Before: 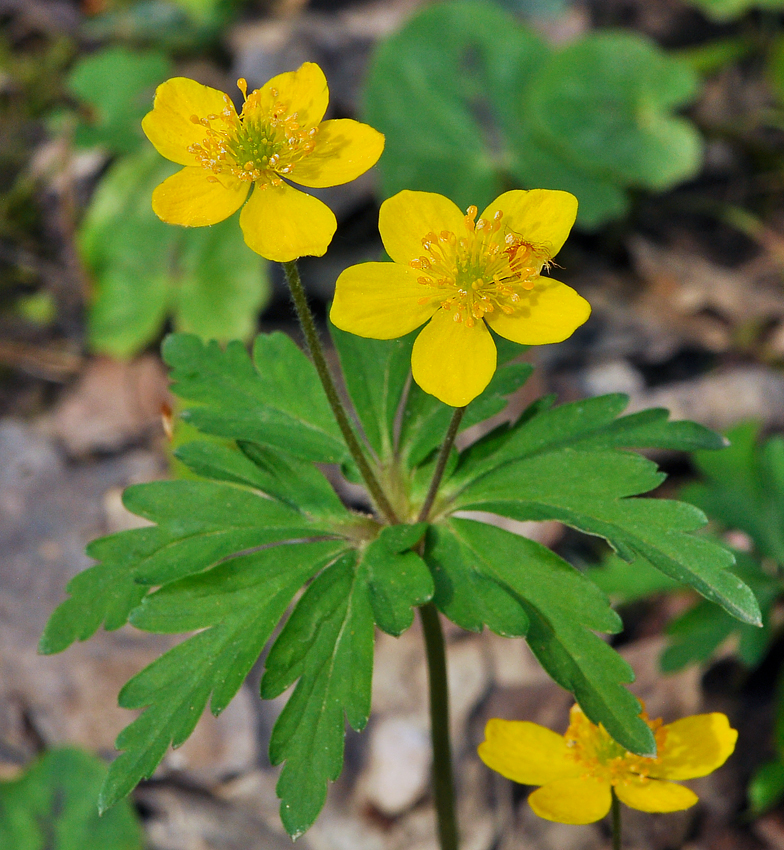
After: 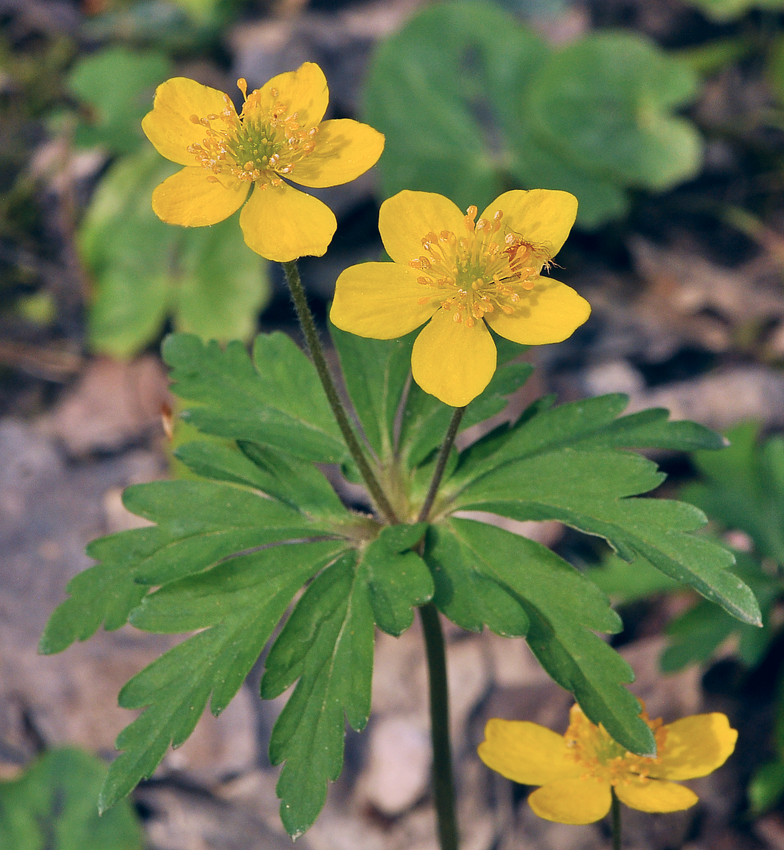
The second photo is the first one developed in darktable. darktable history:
color correction: highlights a* 13.77, highlights b* 5.99, shadows a* -5.77, shadows b* -15.58, saturation 0.826
